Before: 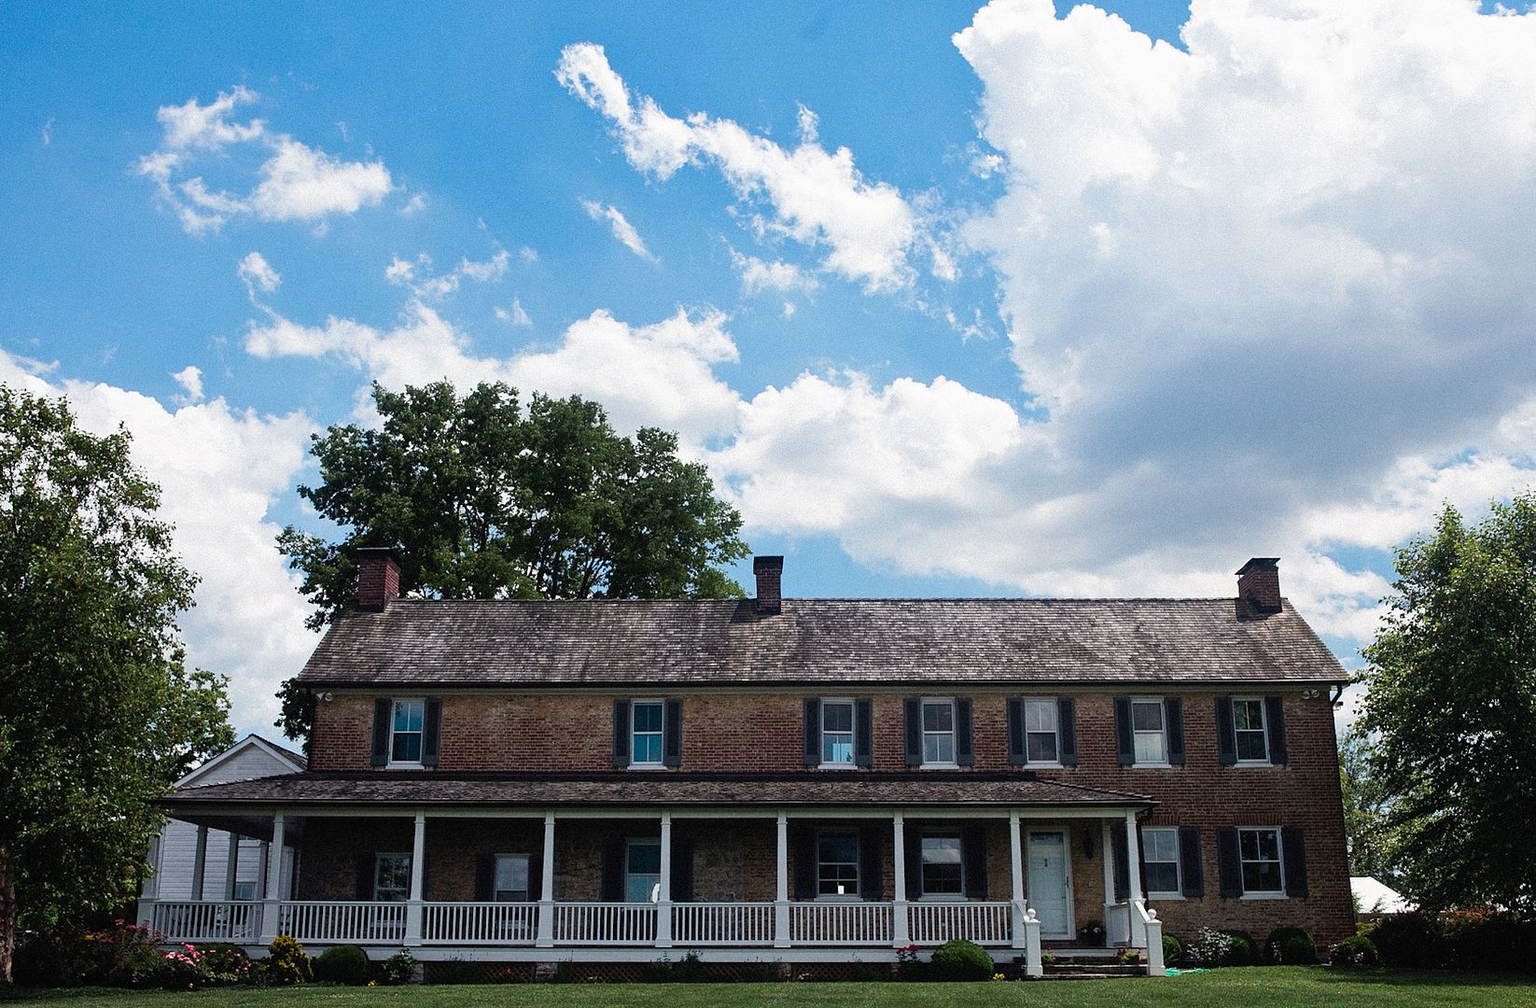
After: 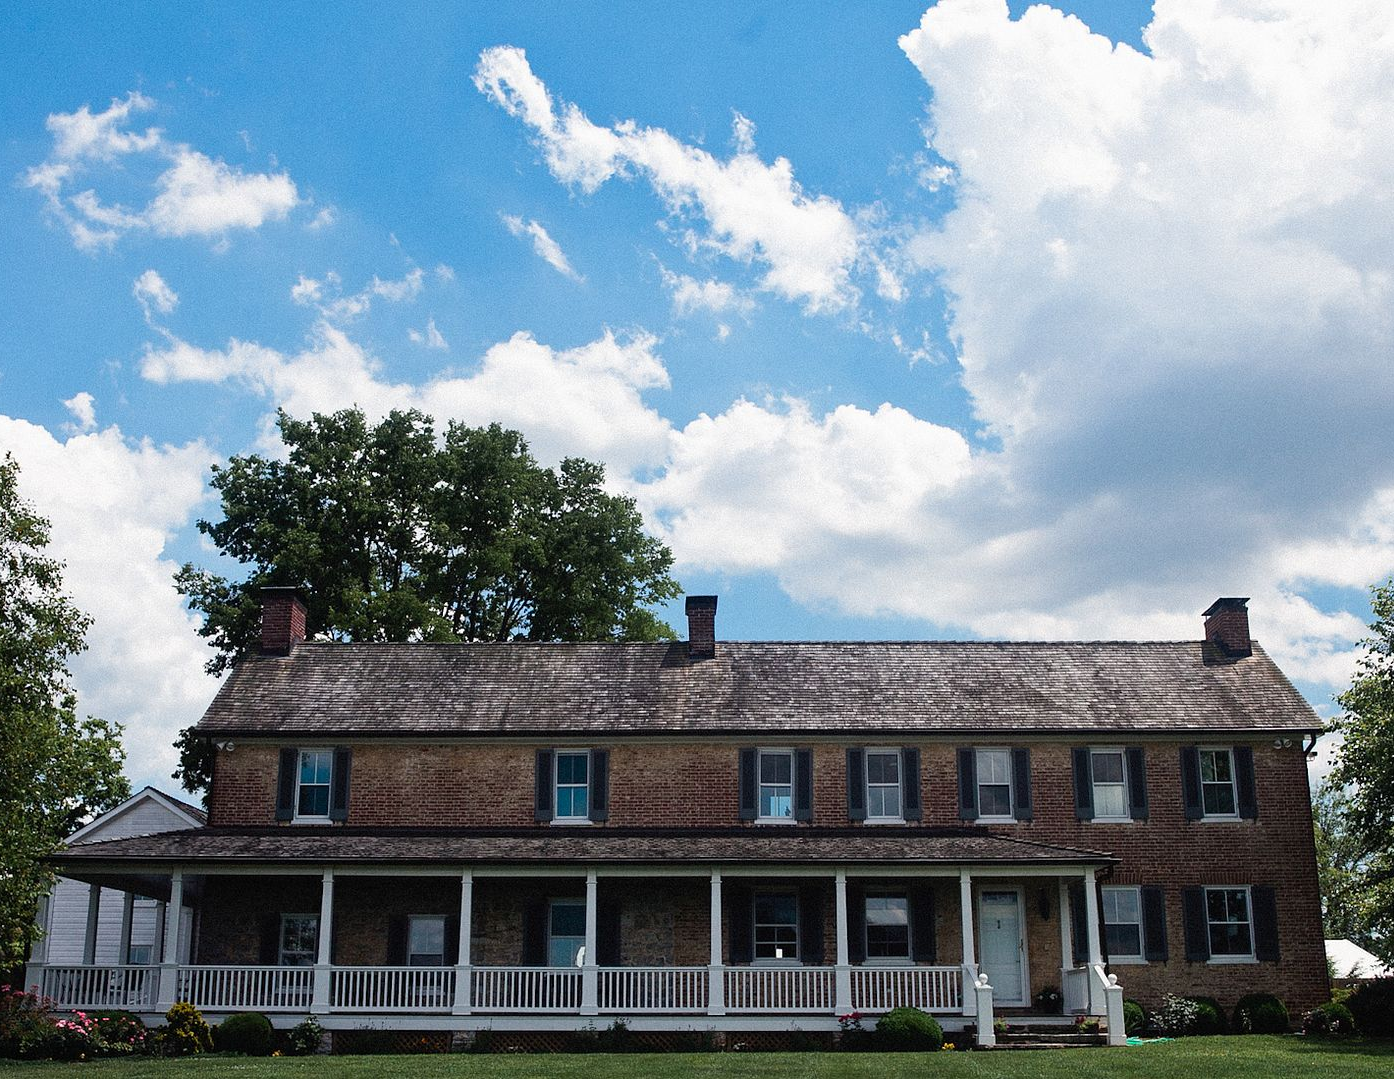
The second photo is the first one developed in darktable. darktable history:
crop: left 7.416%, right 7.847%
